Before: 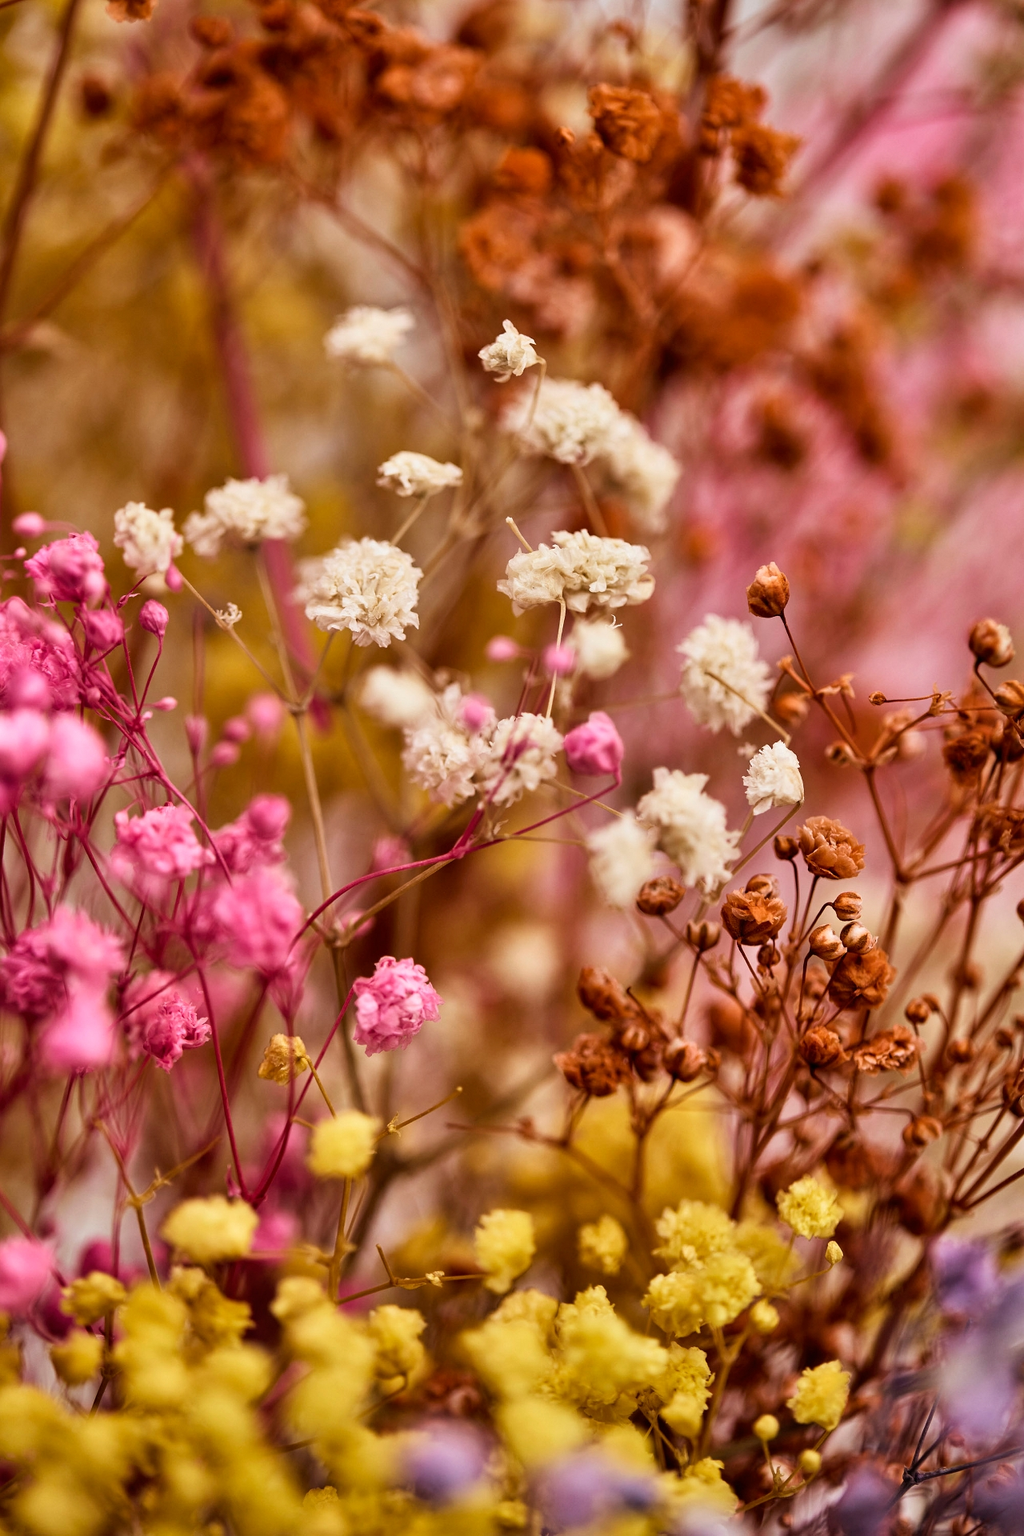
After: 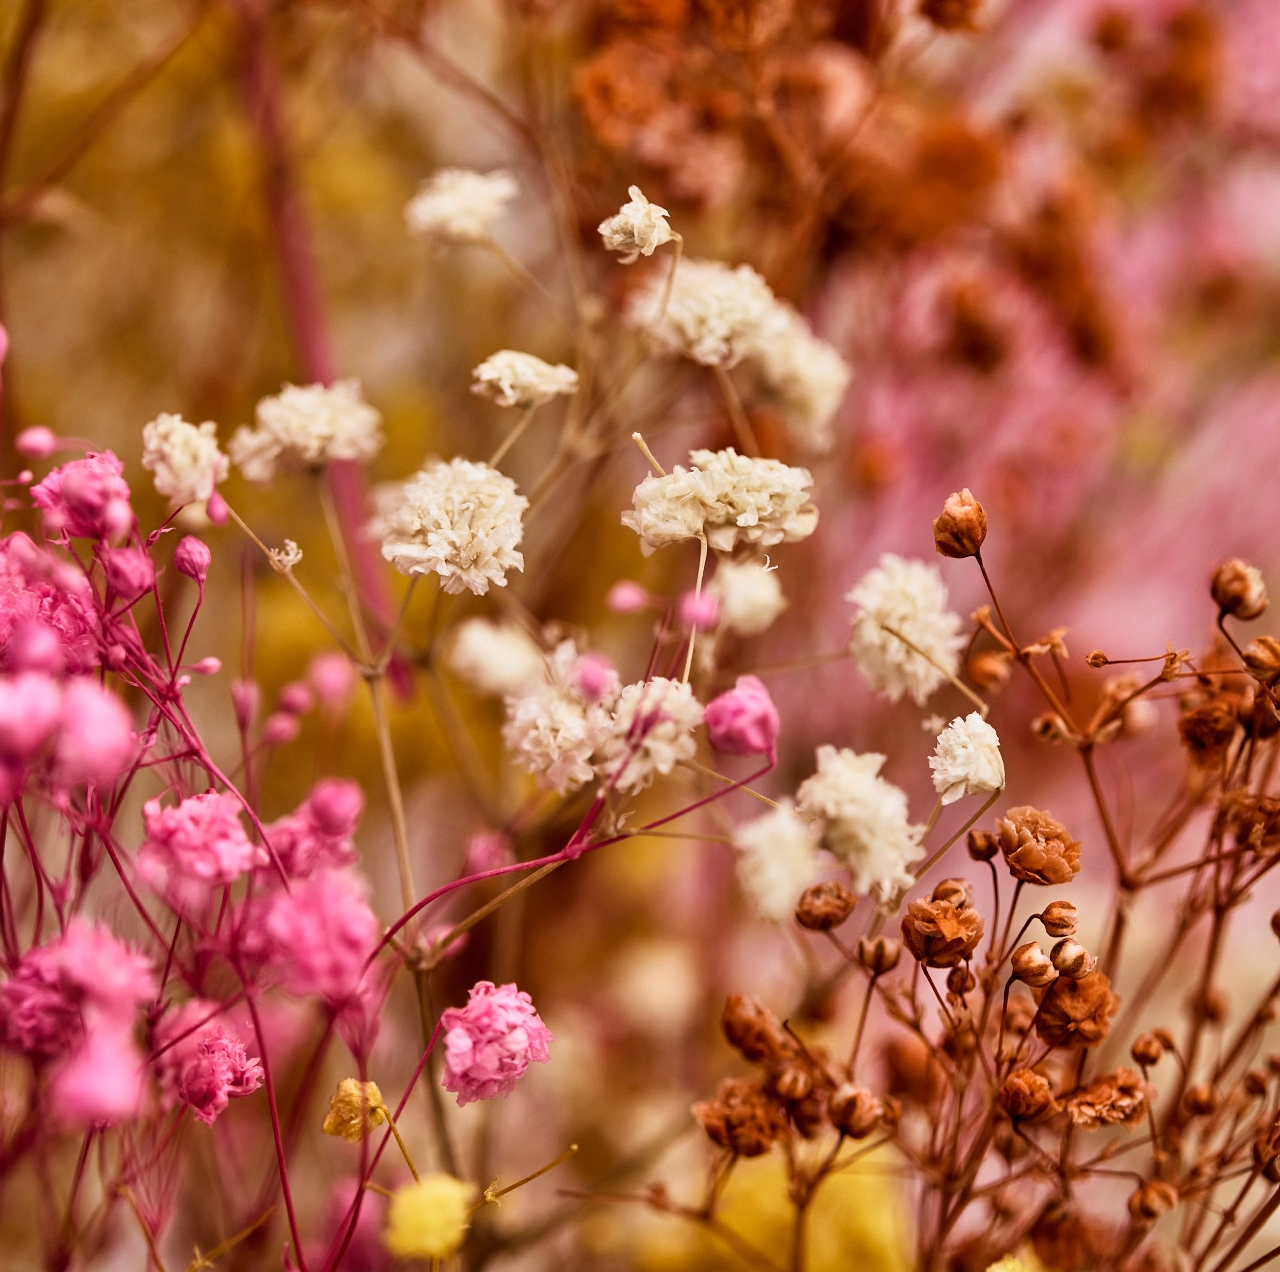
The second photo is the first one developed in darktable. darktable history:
crop: top 11.147%, bottom 22.571%
